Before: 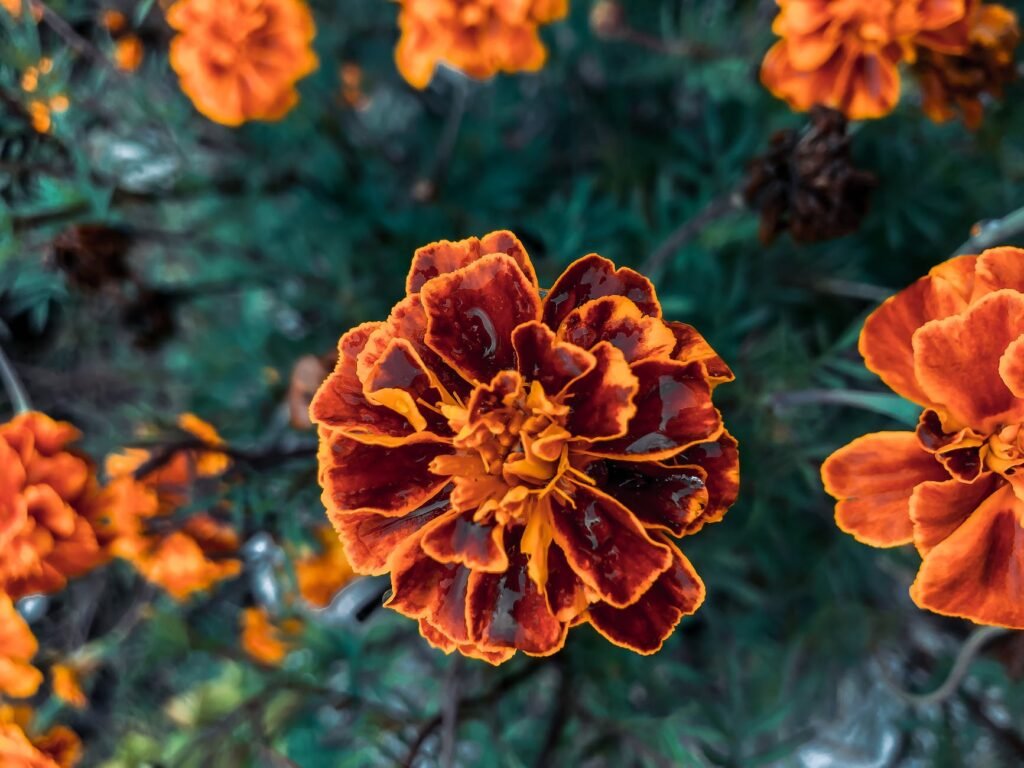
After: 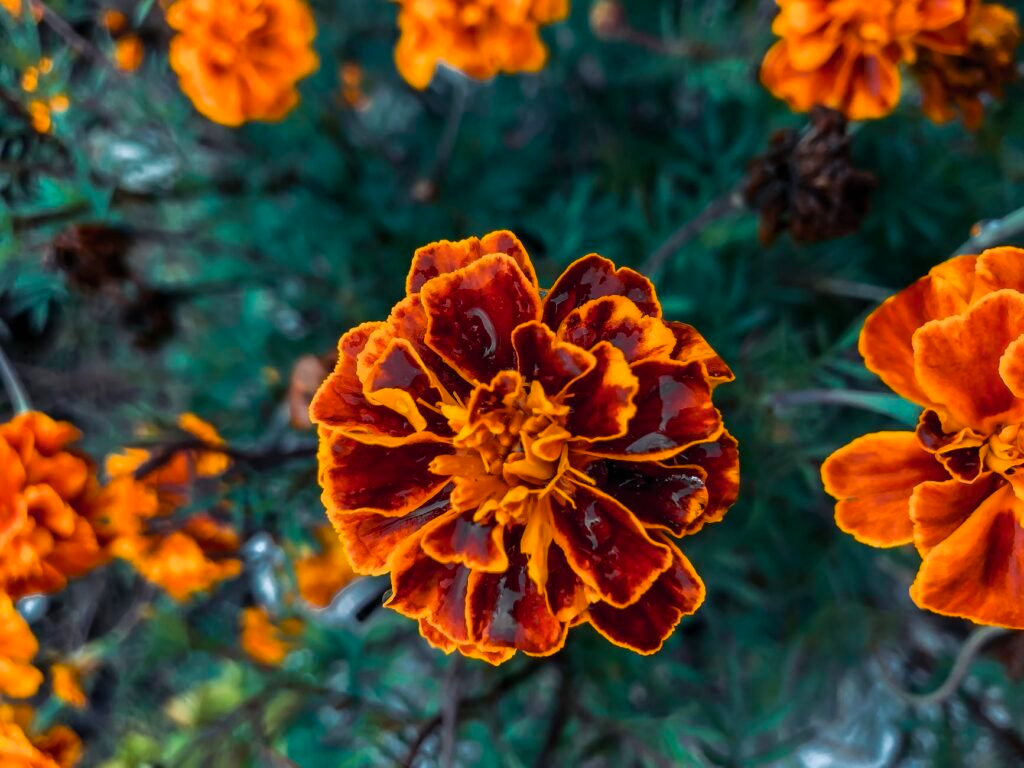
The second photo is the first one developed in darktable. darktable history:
color balance rgb: perceptual saturation grading › global saturation 19.306%, global vibrance 20%
